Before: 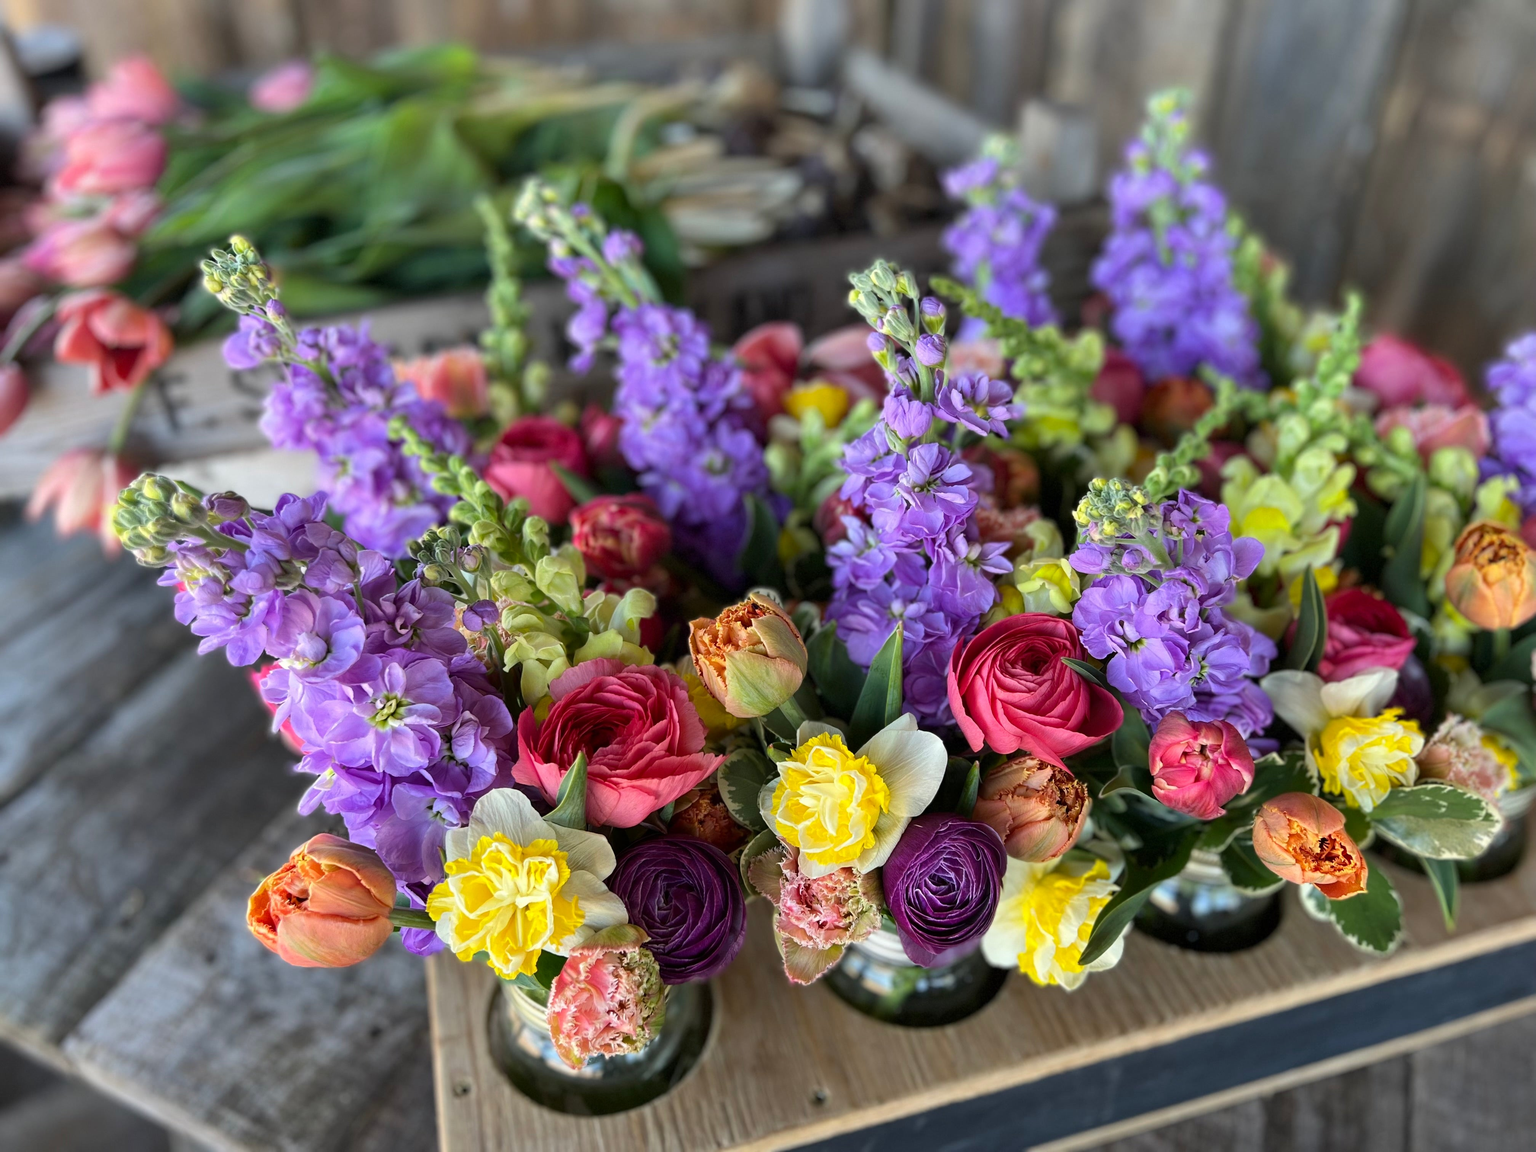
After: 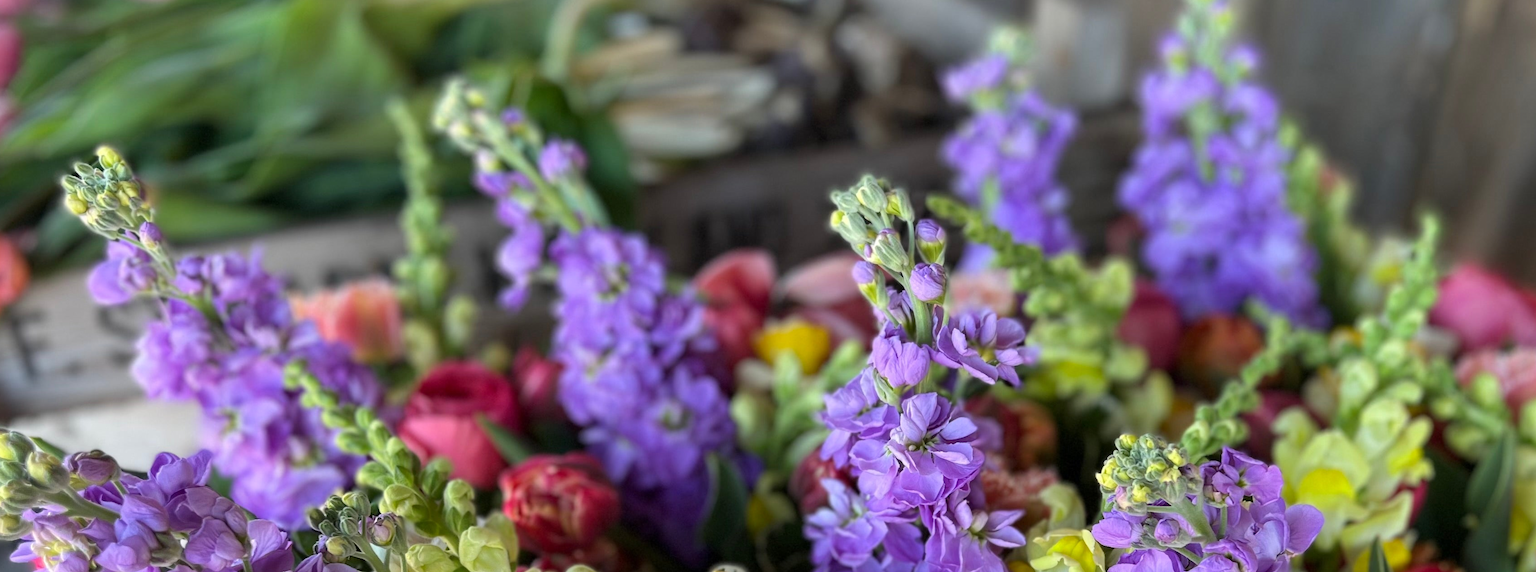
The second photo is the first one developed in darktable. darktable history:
crop and rotate: left 9.717%, top 9.765%, right 5.998%, bottom 48.336%
exposure: exposure 0.014 EV, compensate exposure bias true, compensate highlight preservation false
